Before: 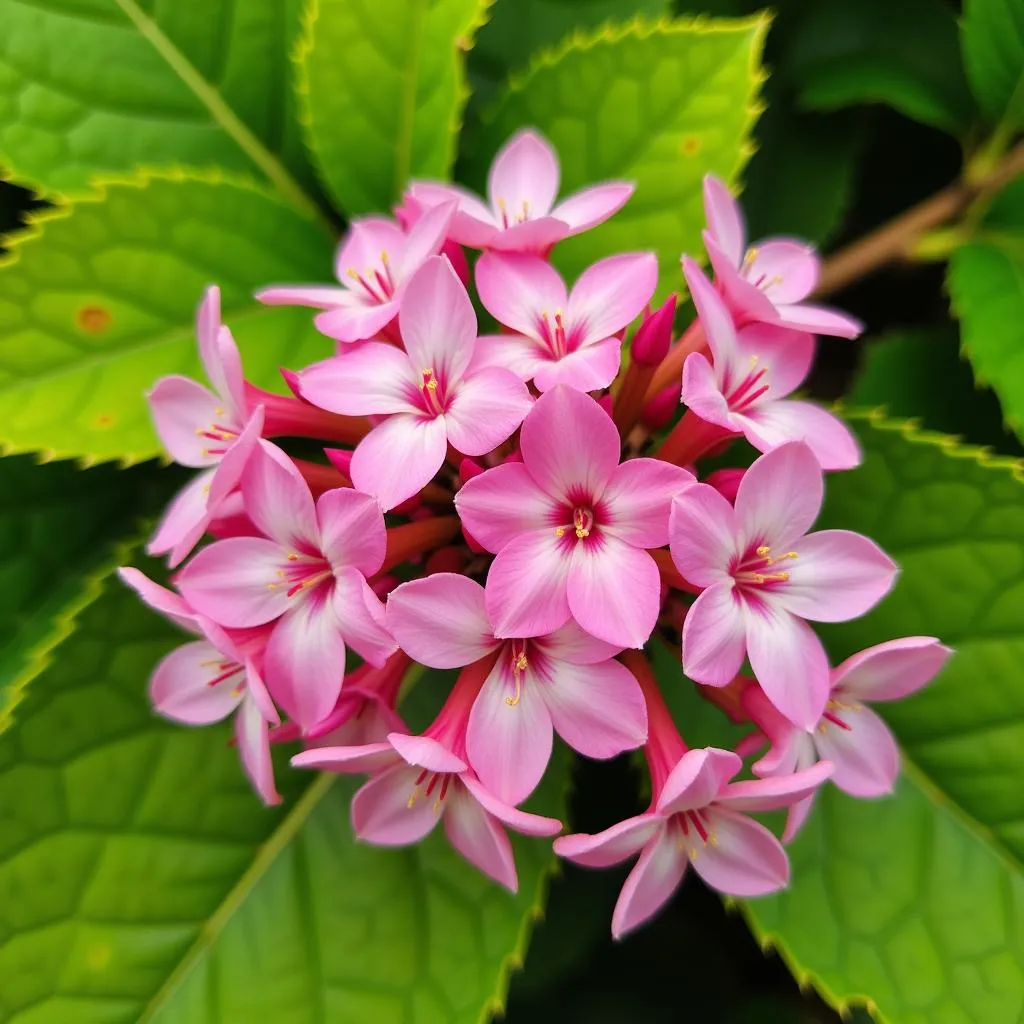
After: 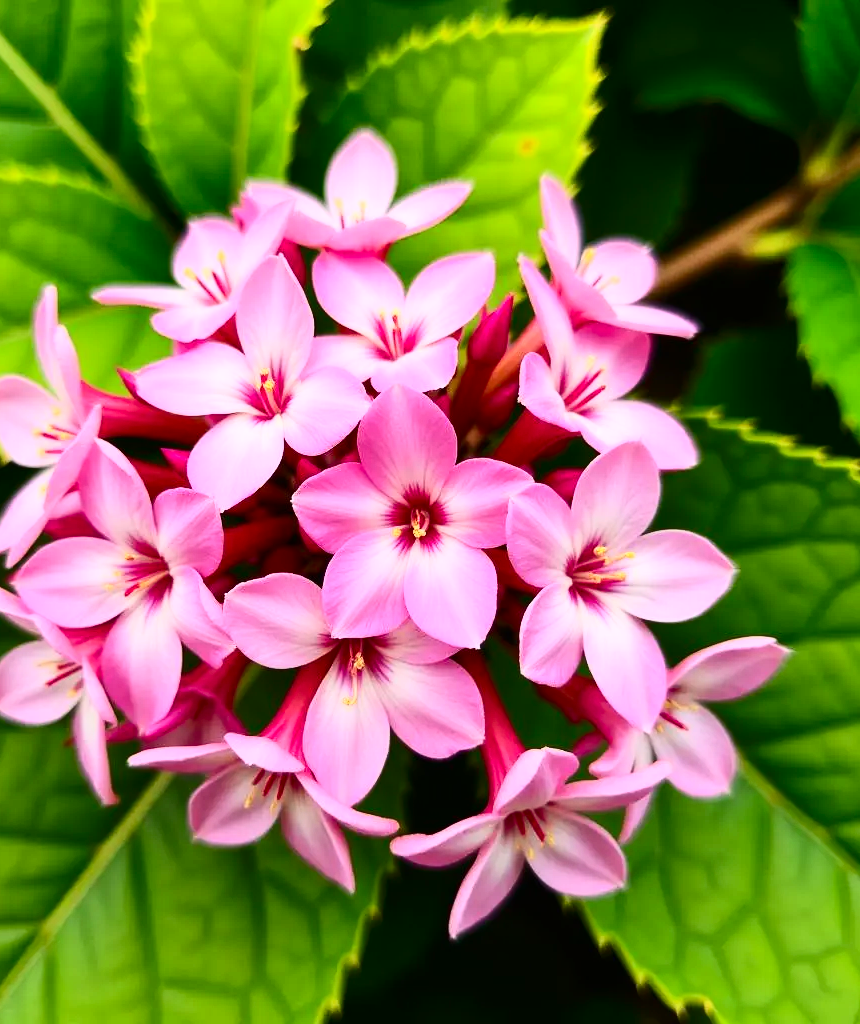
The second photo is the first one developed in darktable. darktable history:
contrast brightness saturation: contrast 0.409, brightness 0.104, saturation 0.213
crop: left 15.919%
